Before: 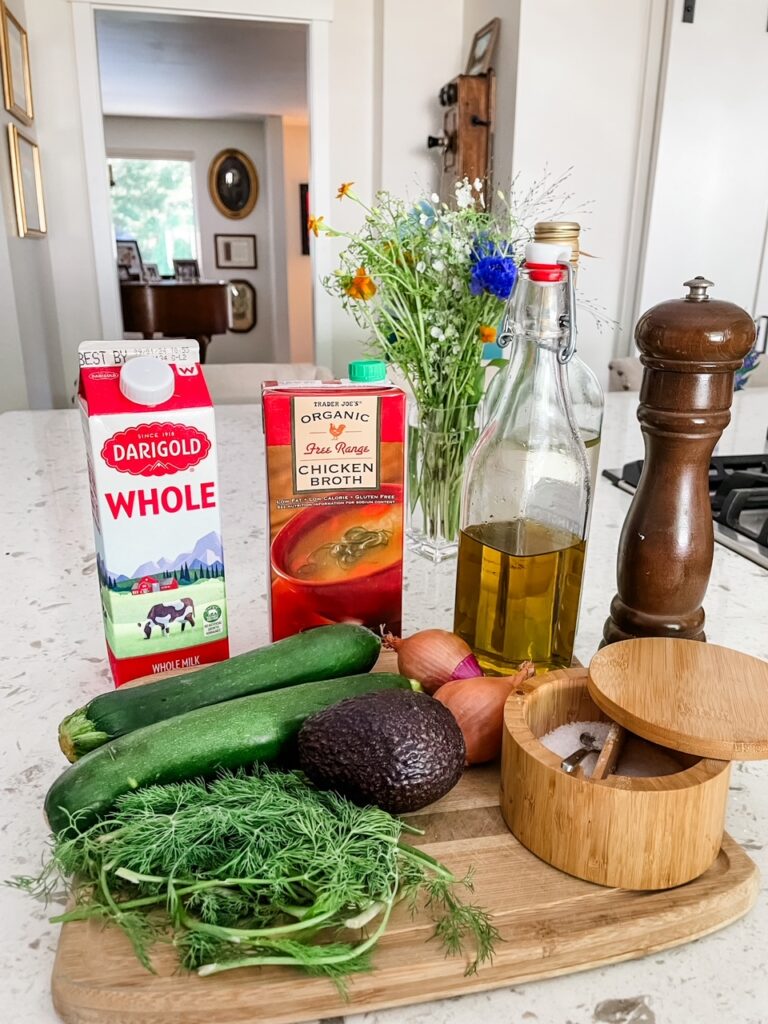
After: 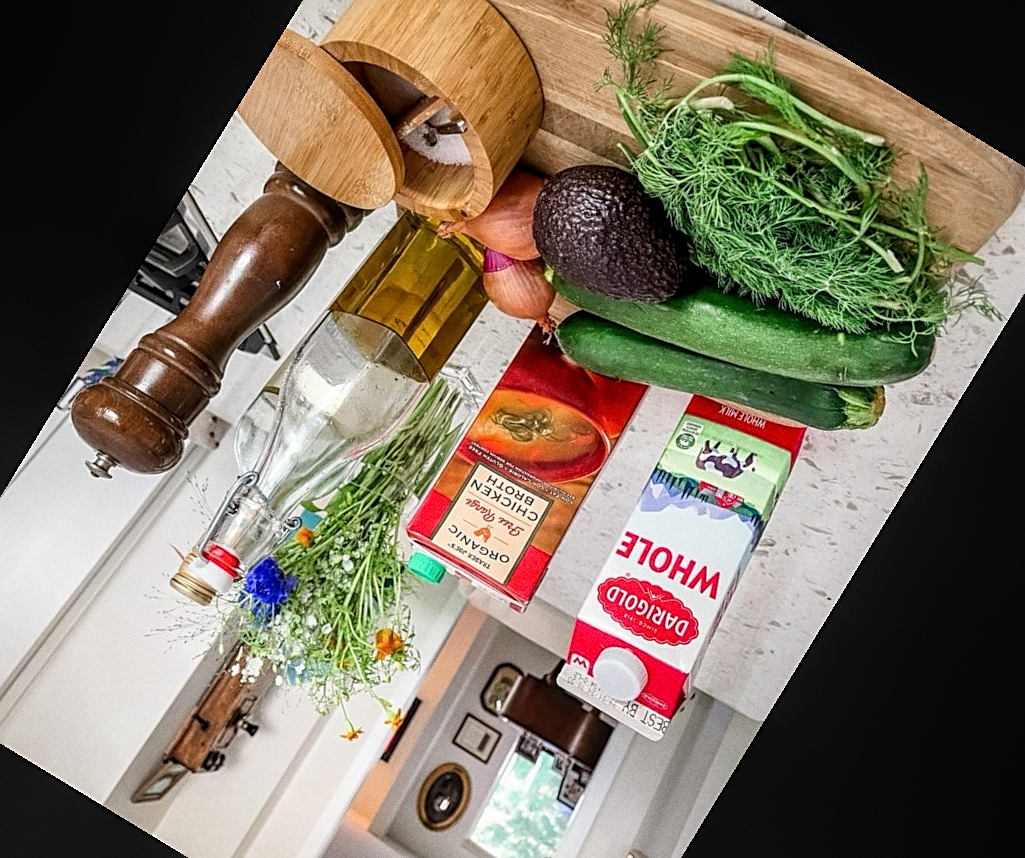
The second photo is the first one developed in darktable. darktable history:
sharpen: on, module defaults
local contrast: on, module defaults
grain: coarseness 0.09 ISO
crop and rotate: angle 148.68°, left 9.111%, top 15.603%, right 4.588%, bottom 17.041%
shadows and highlights: shadows -24.28, highlights 49.77, soften with gaussian
